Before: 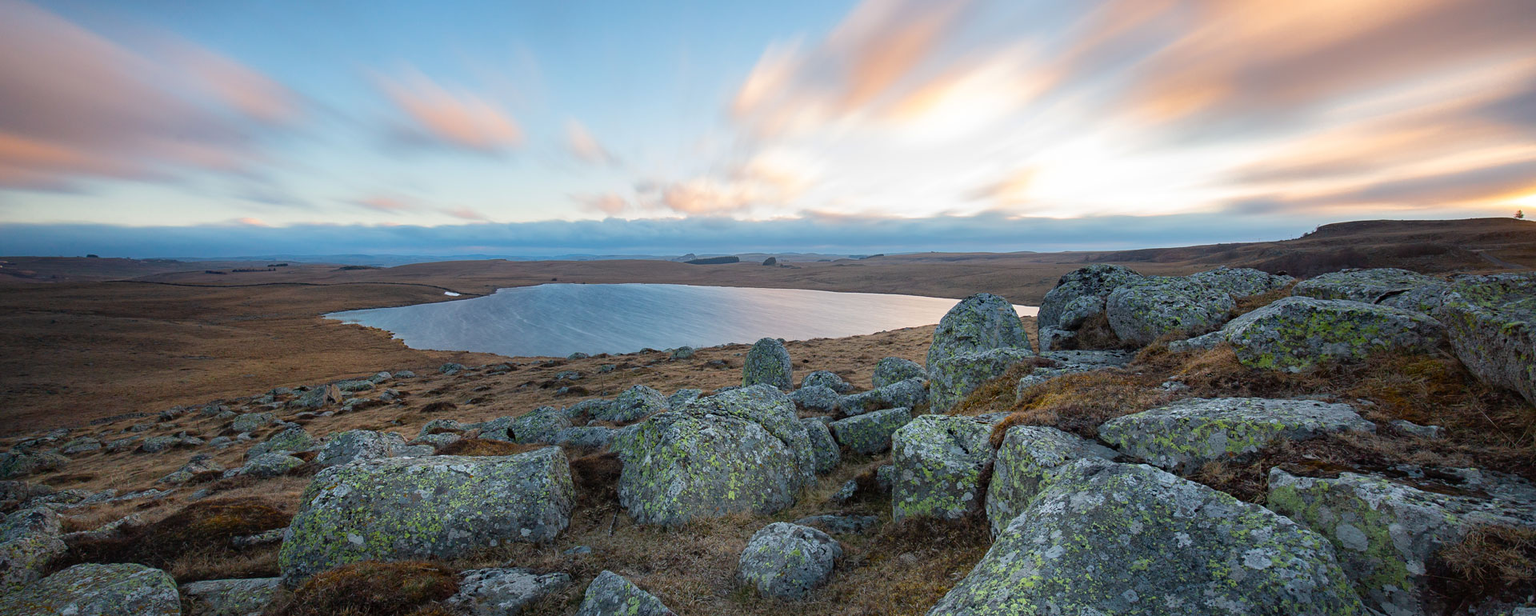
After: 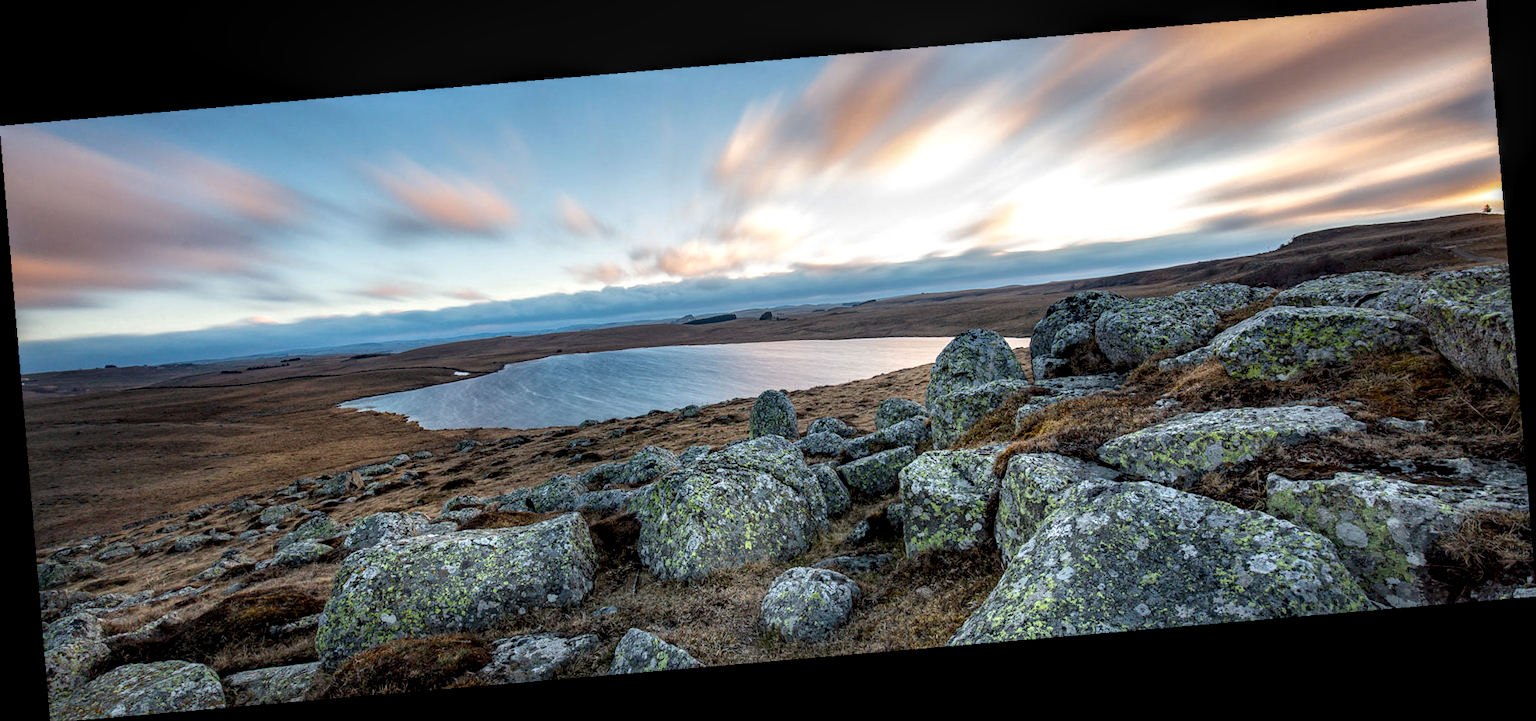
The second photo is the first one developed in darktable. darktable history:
rotate and perspective: rotation -4.86°, automatic cropping off
local contrast: highlights 12%, shadows 38%, detail 183%, midtone range 0.471
